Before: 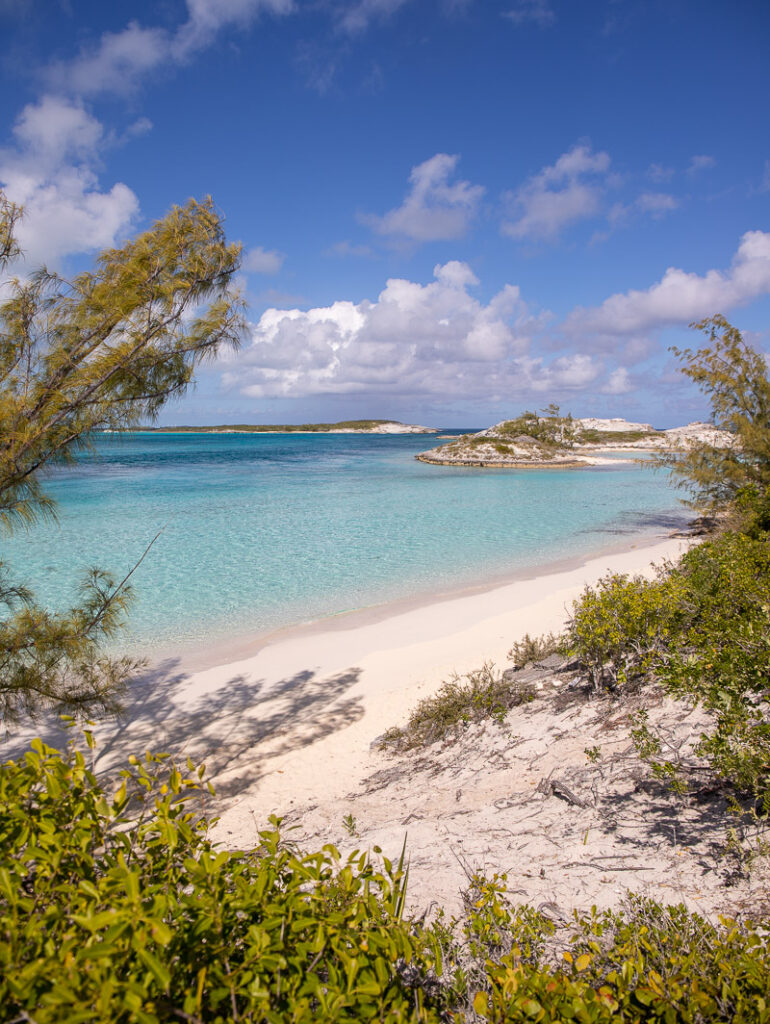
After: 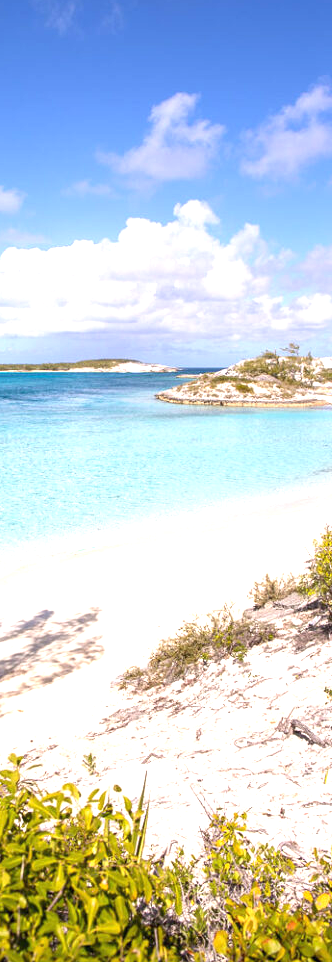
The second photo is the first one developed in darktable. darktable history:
crop: left 33.841%, top 5.991%, right 22.939%
exposure: black level correction 0, exposure 1.098 EV, compensate highlight preservation false
